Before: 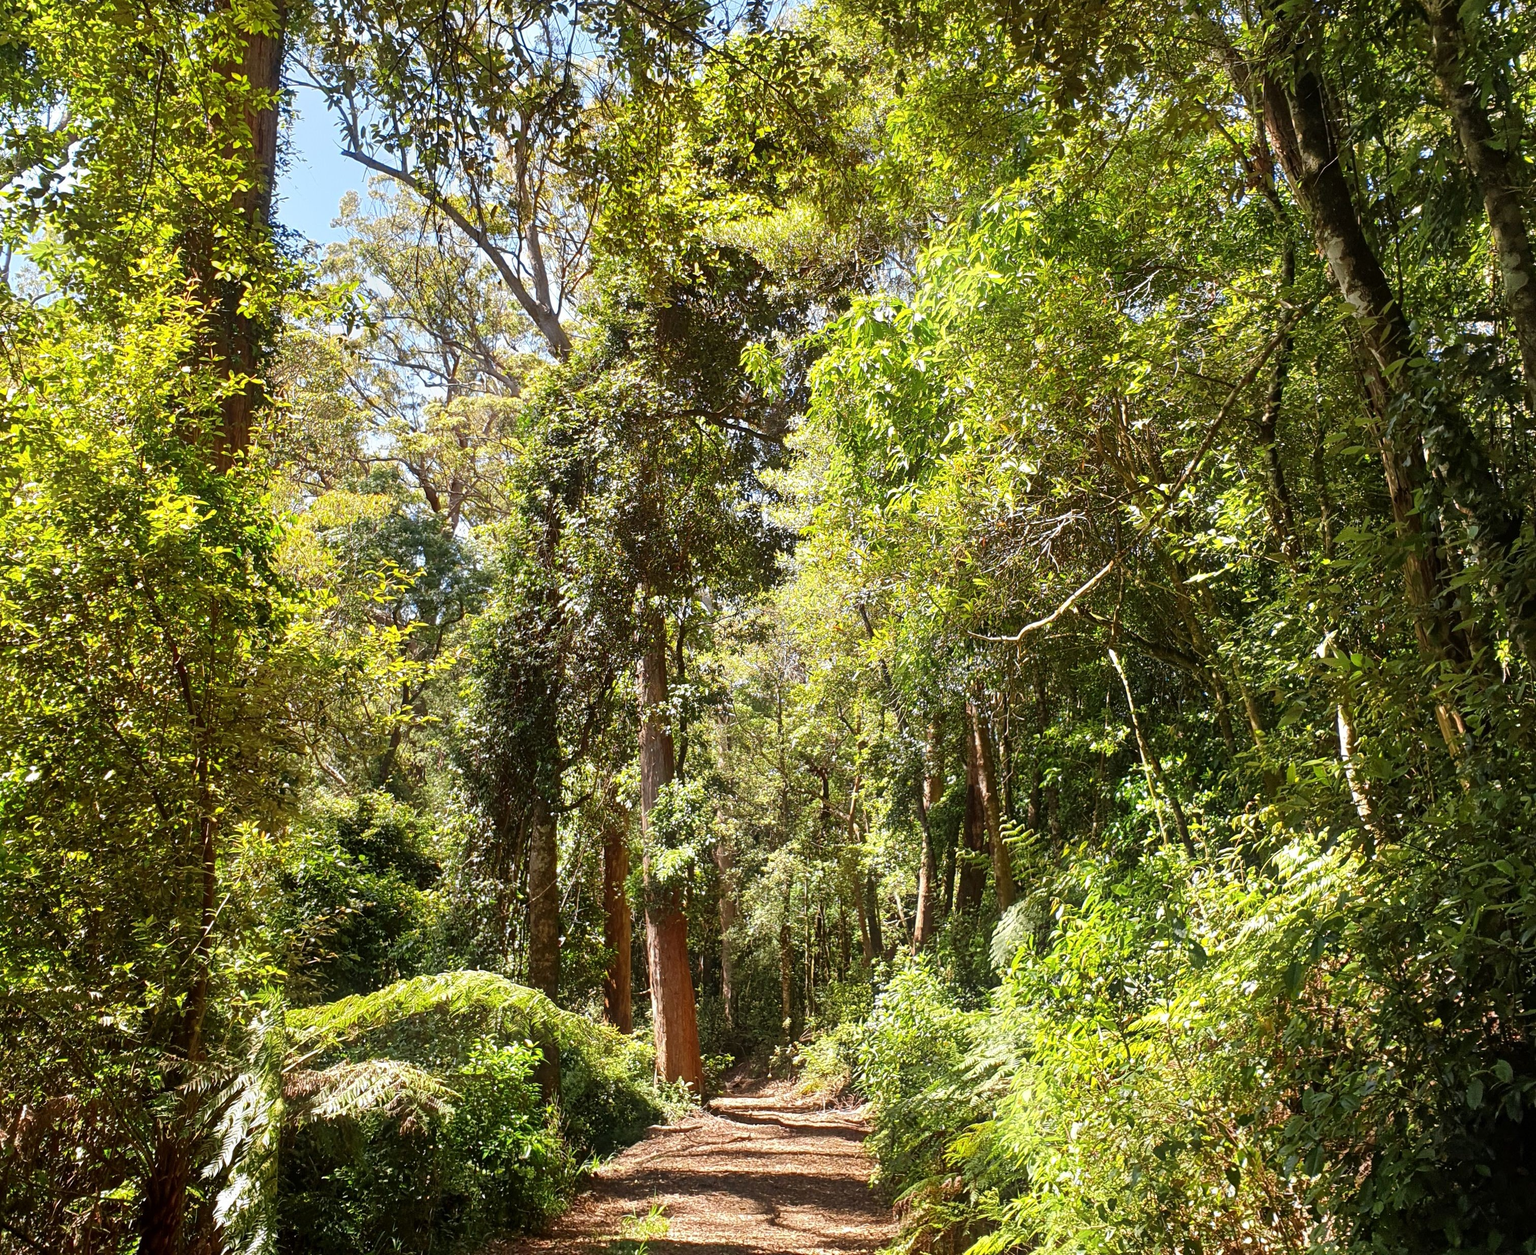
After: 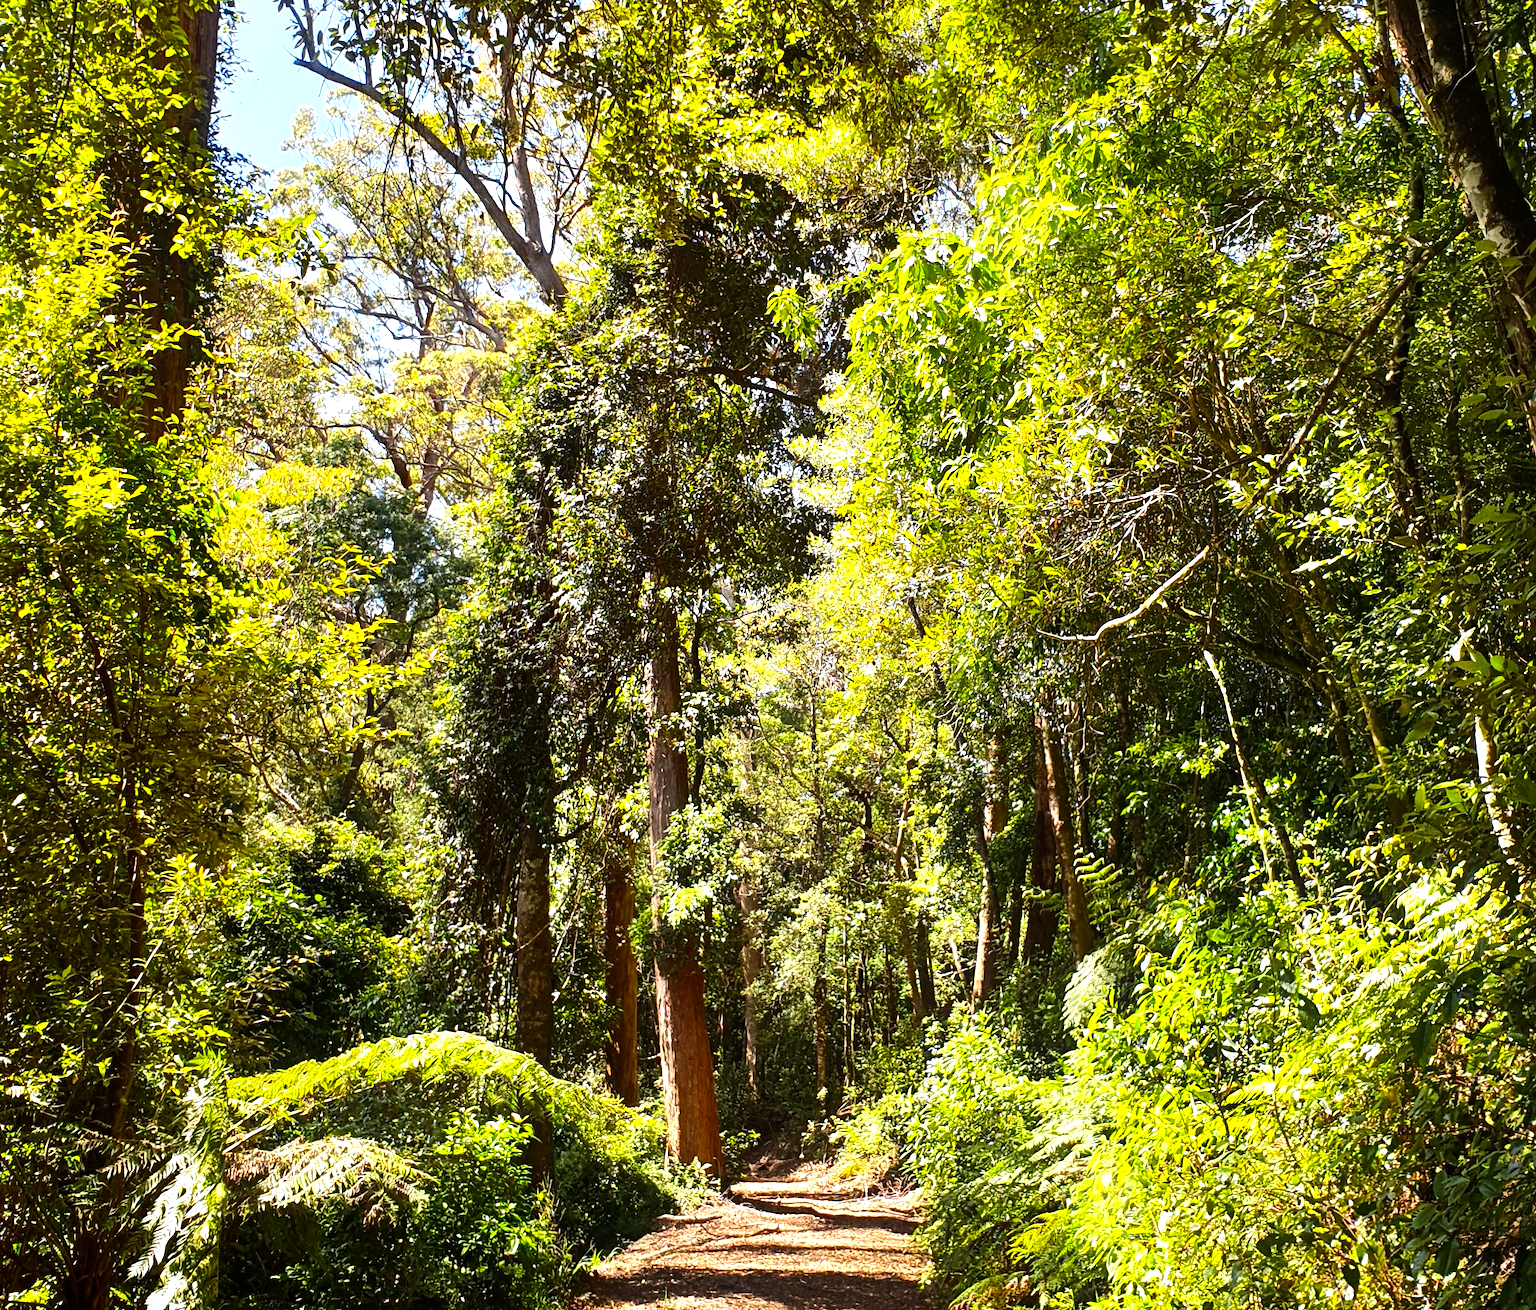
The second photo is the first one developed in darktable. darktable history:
crop: left 6.104%, top 8.039%, right 9.524%, bottom 3.838%
color balance rgb: shadows lift › chroma 3.273%, shadows lift › hue 278.25°, perceptual saturation grading › global saturation 25.674%
tone equalizer: -8 EV -0.753 EV, -7 EV -0.679 EV, -6 EV -0.618 EV, -5 EV -0.411 EV, -3 EV 0.384 EV, -2 EV 0.6 EV, -1 EV 0.7 EV, +0 EV 0.719 EV, edges refinement/feathering 500, mask exposure compensation -1.57 EV, preserve details no
contrast brightness saturation: contrast 0.077, saturation 0.016
